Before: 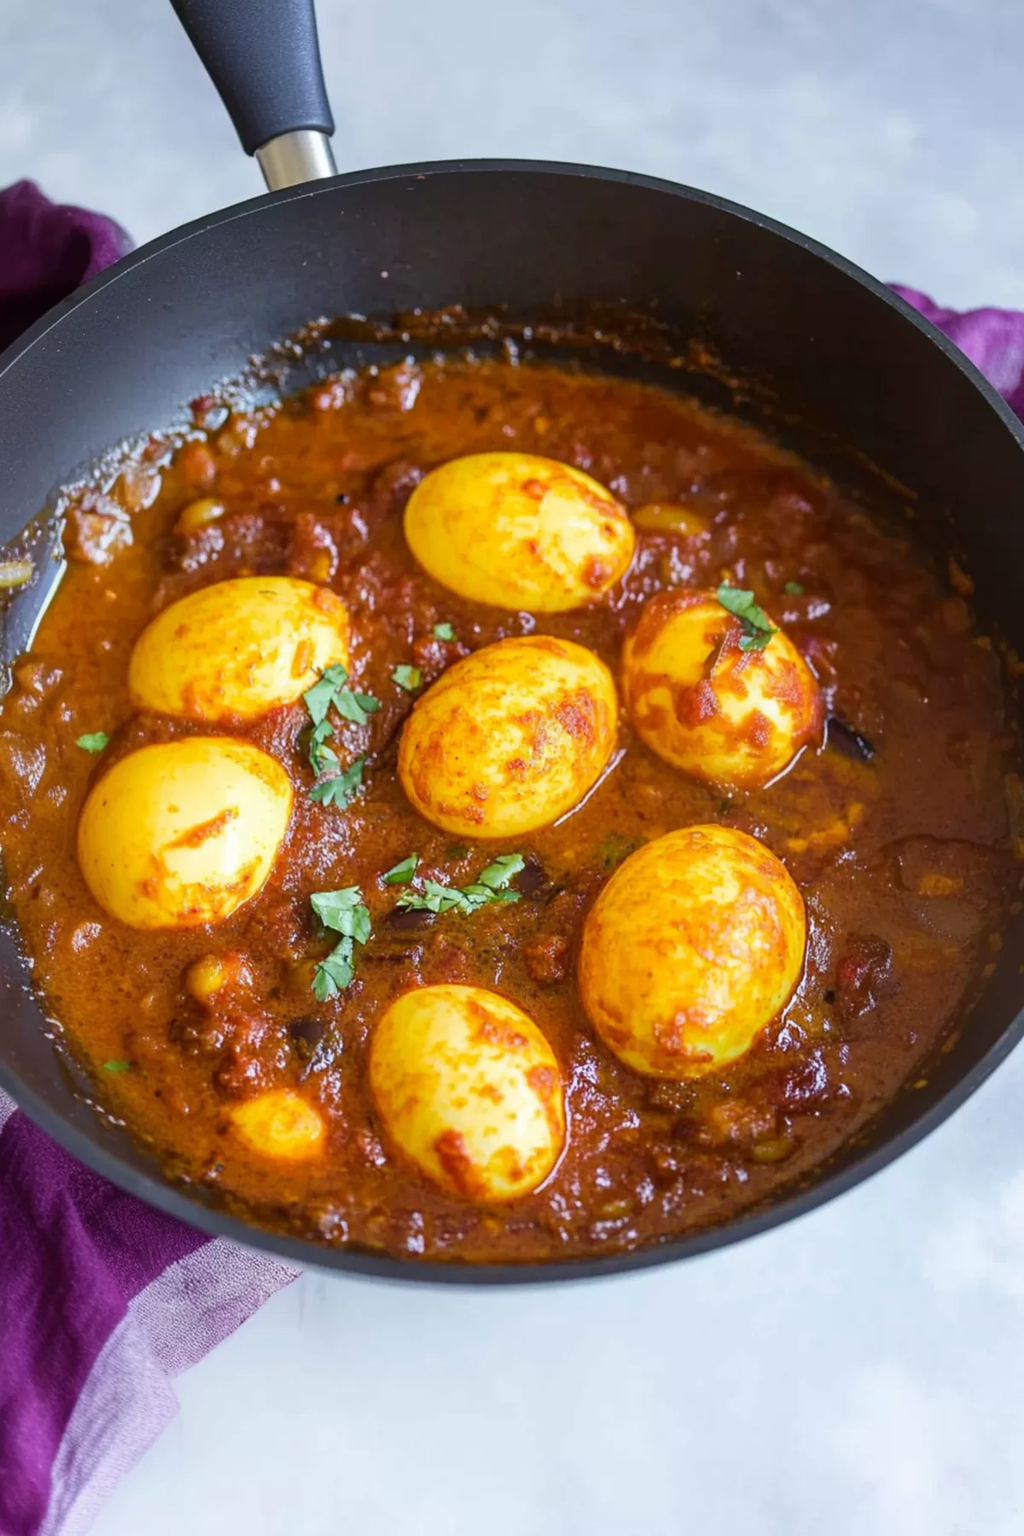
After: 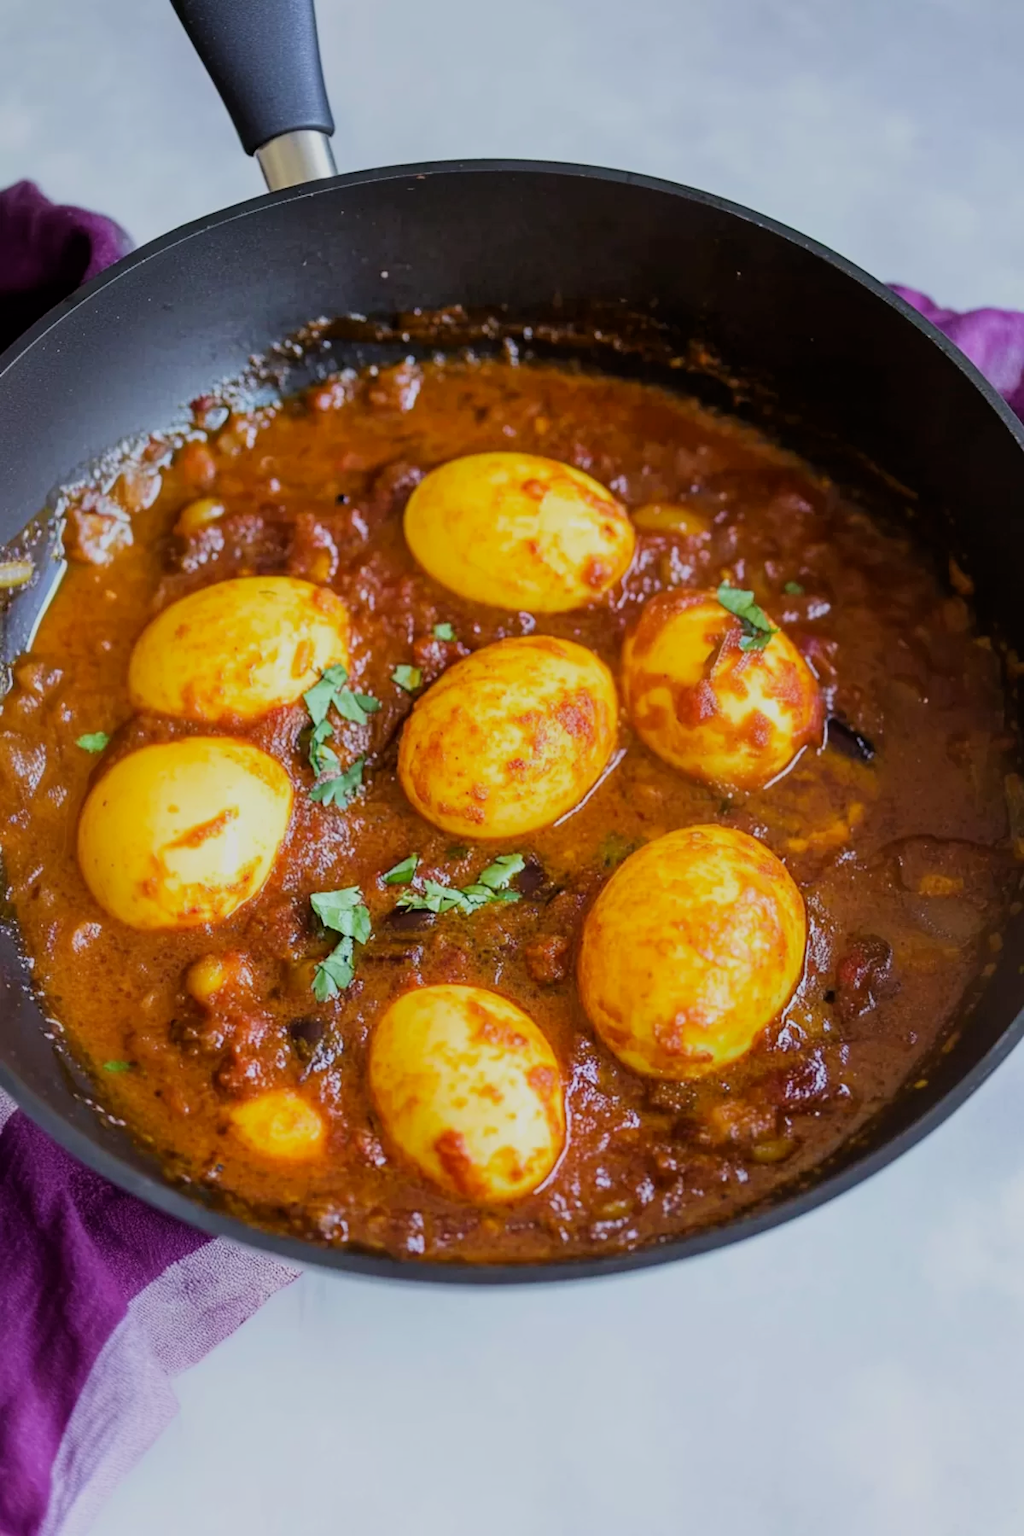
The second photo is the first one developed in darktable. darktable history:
filmic rgb: black relative exposure -7.65 EV, white relative exposure 4.56 EV, hardness 3.61, color science v6 (2022)
exposure: black level correction 0.001, exposure 0.016 EV, compensate highlight preservation false
